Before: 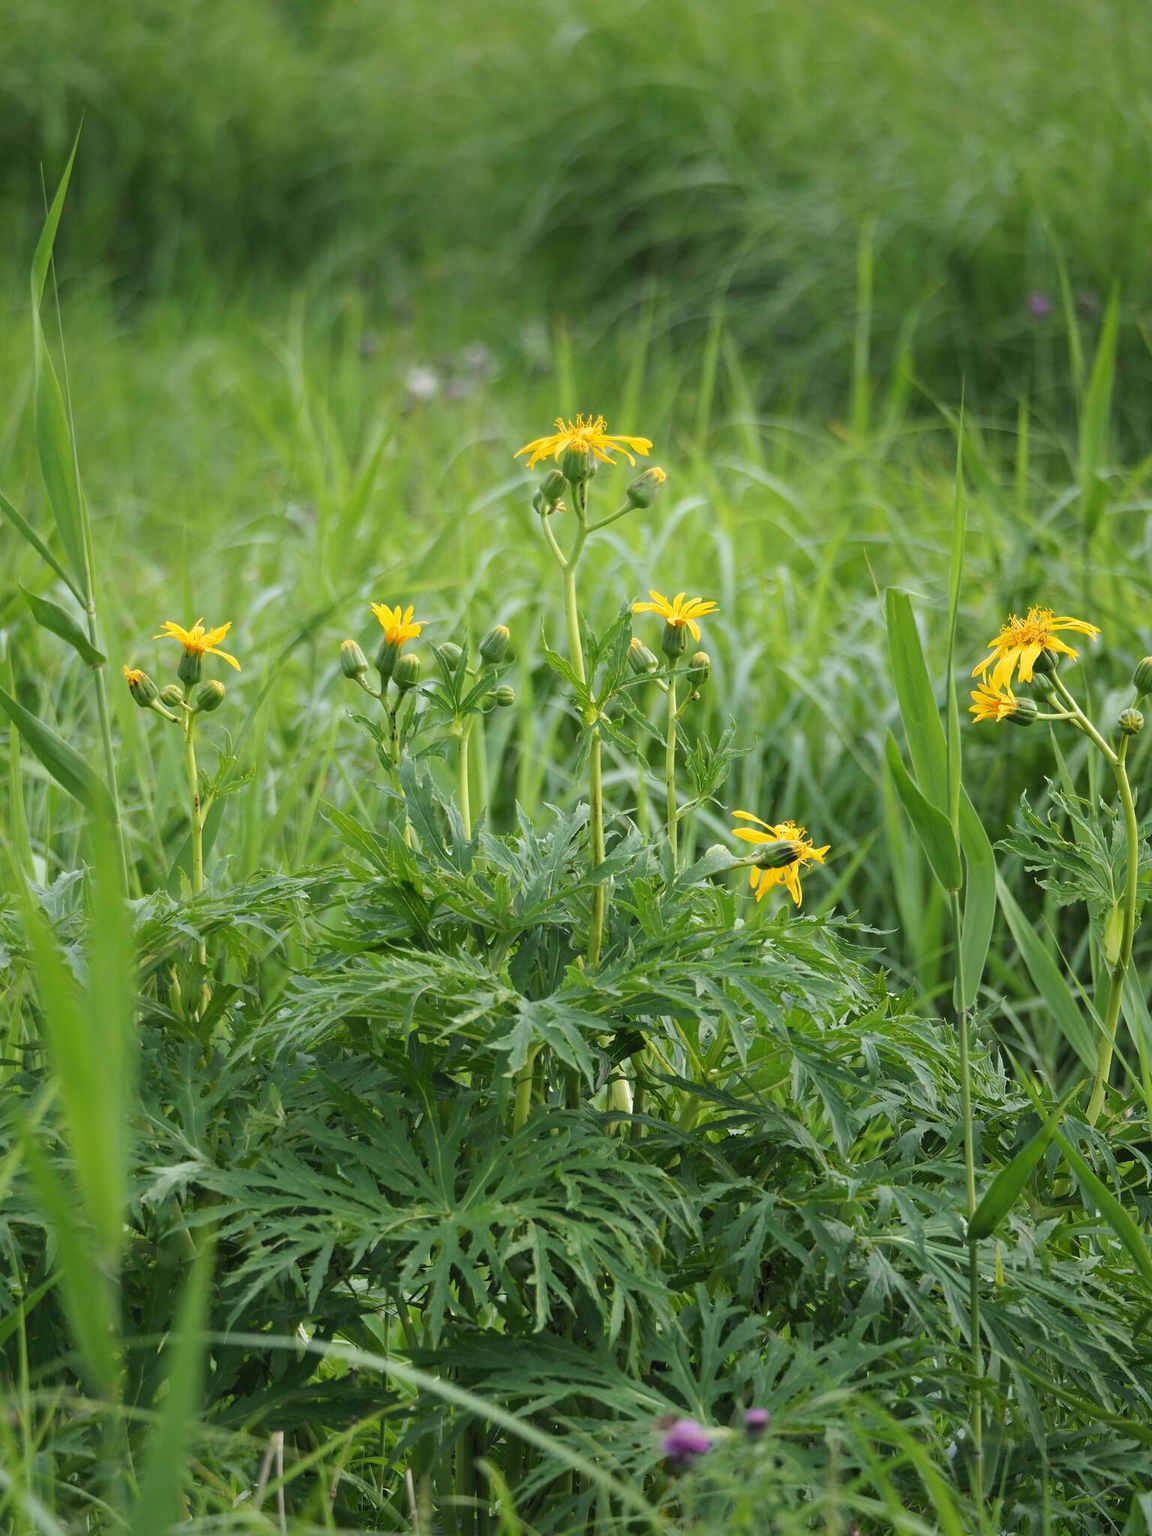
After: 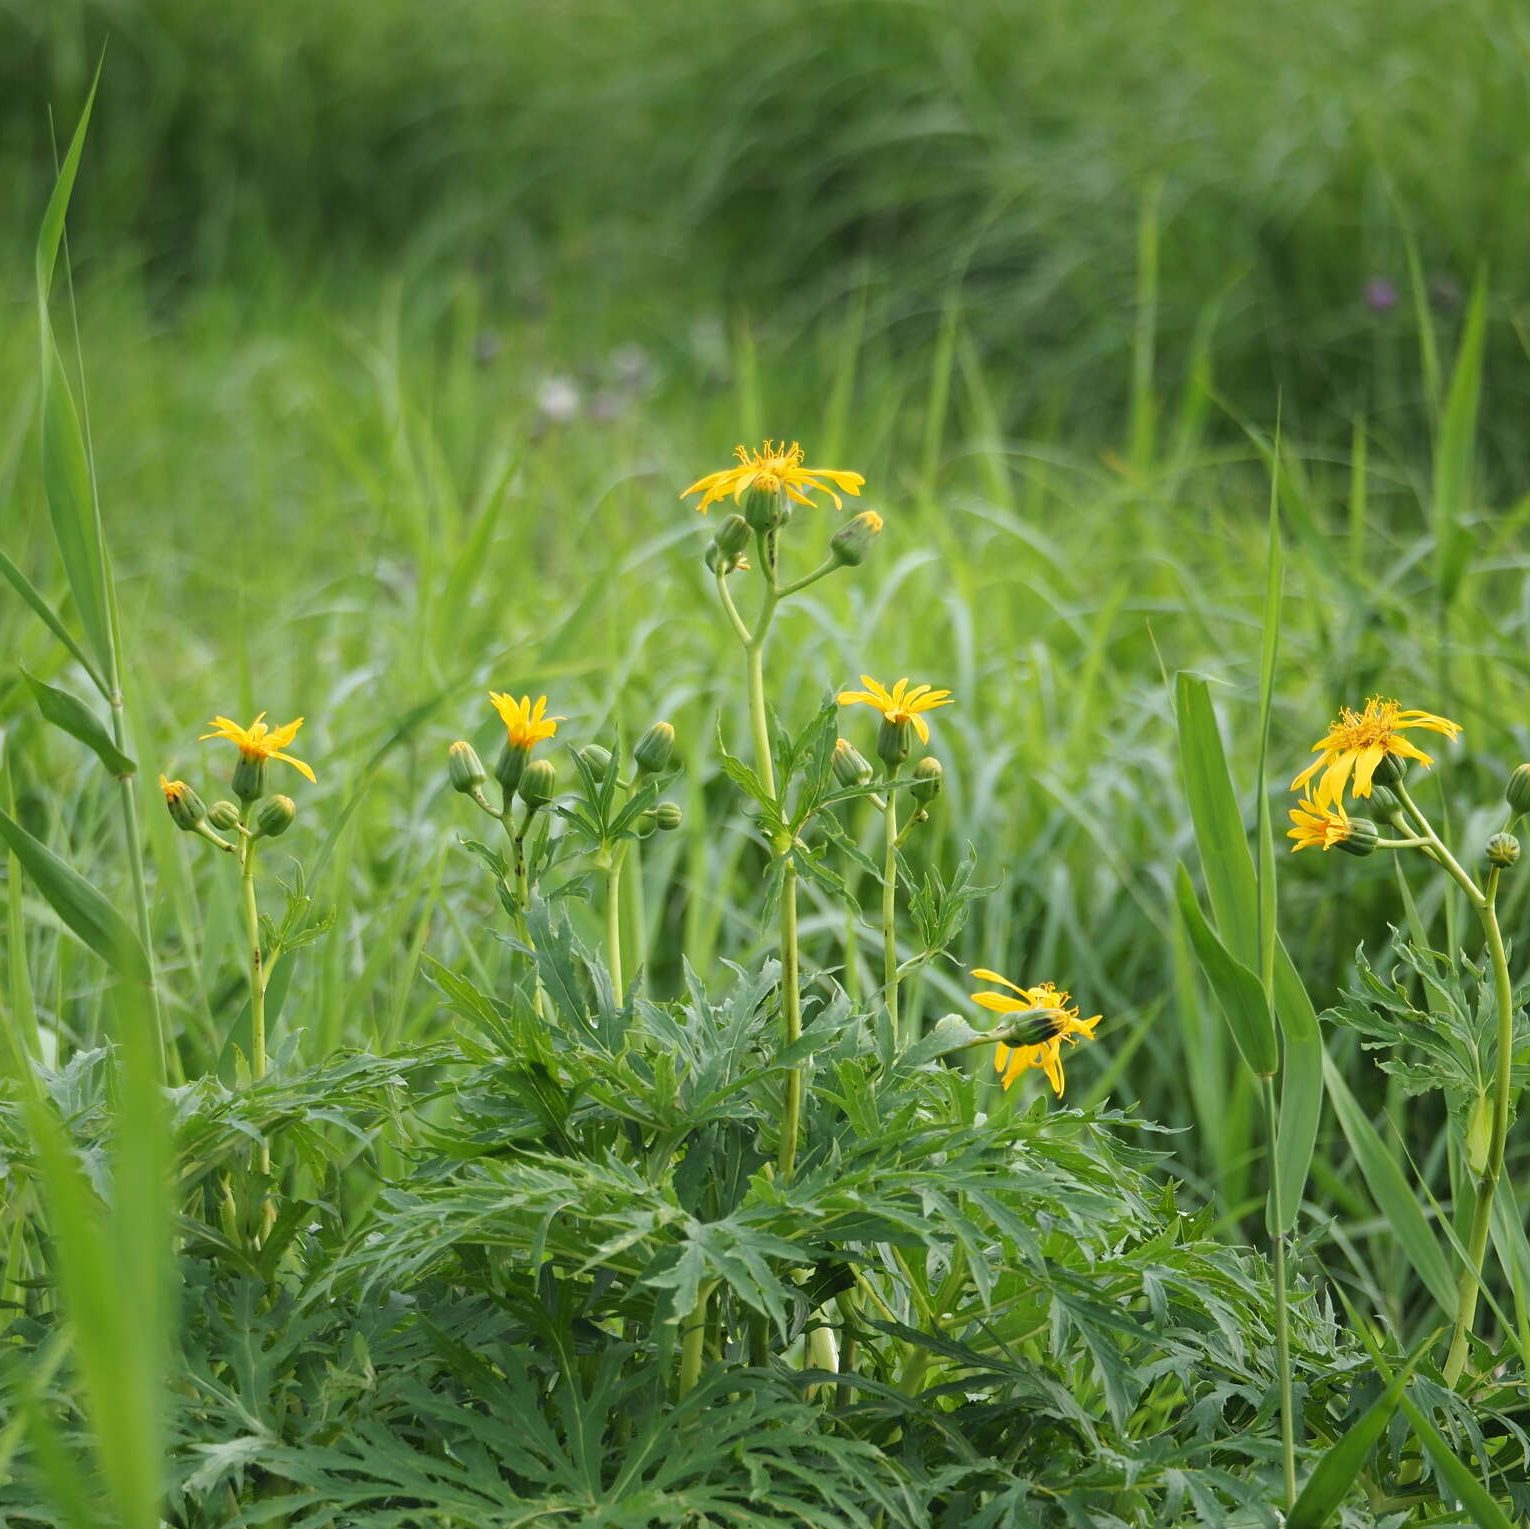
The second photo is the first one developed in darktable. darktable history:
crop: left 0.33%, top 5.469%, bottom 19.828%
